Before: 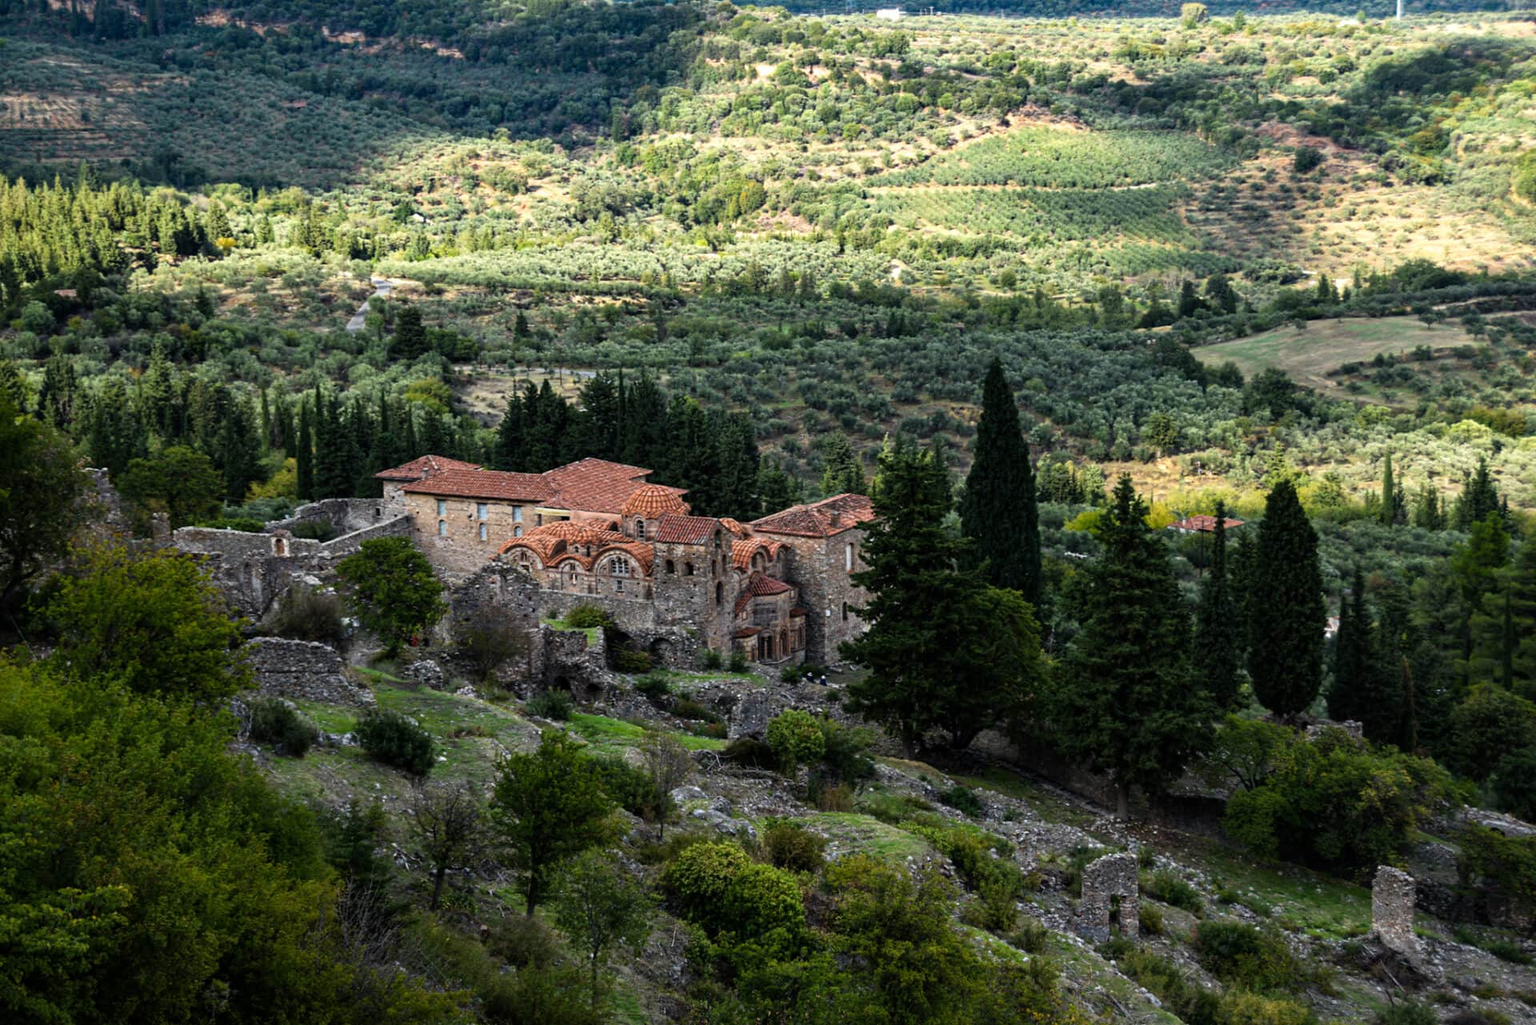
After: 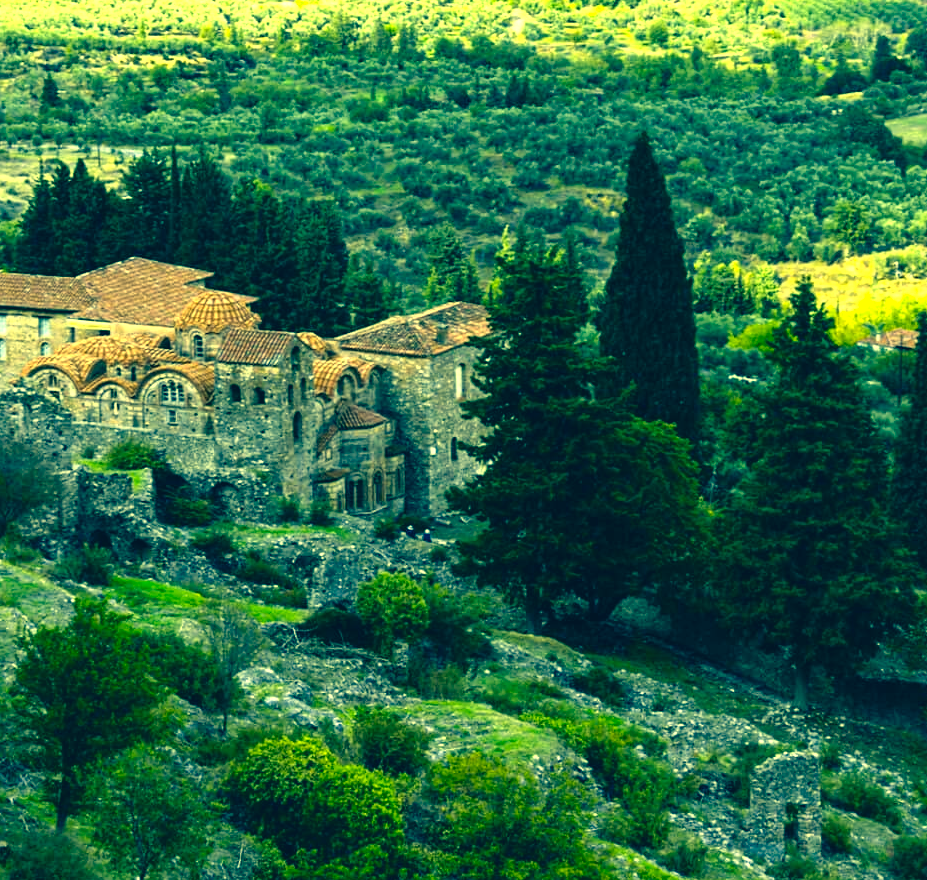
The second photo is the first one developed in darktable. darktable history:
exposure: black level correction 0.001, exposure 1 EV, compensate highlight preservation false
crop: left 31.379%, top 24.658%, right 20.326%, bottom 6.628%
tone equalizer: on, module defaults
color correction: highlights a* -15.58, highlights b* 40, shadows a* -40, shadows b* -26.18
